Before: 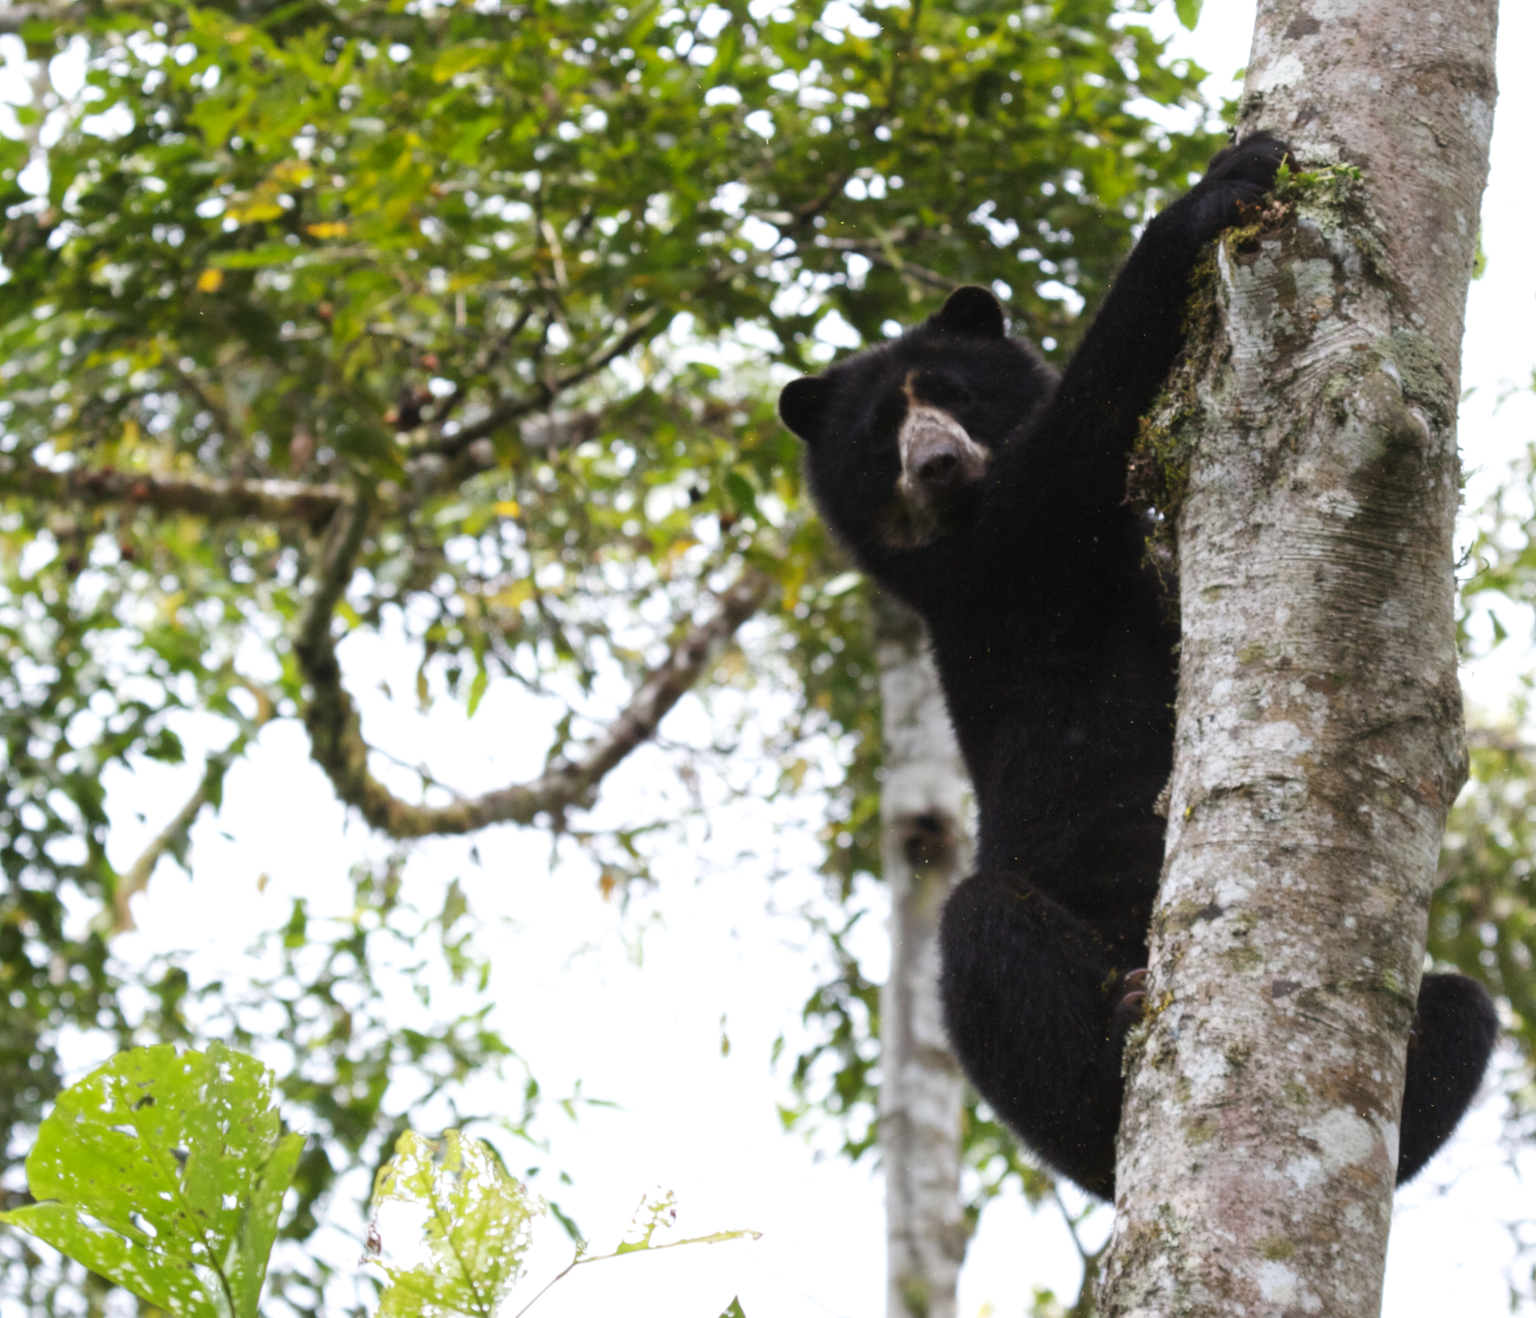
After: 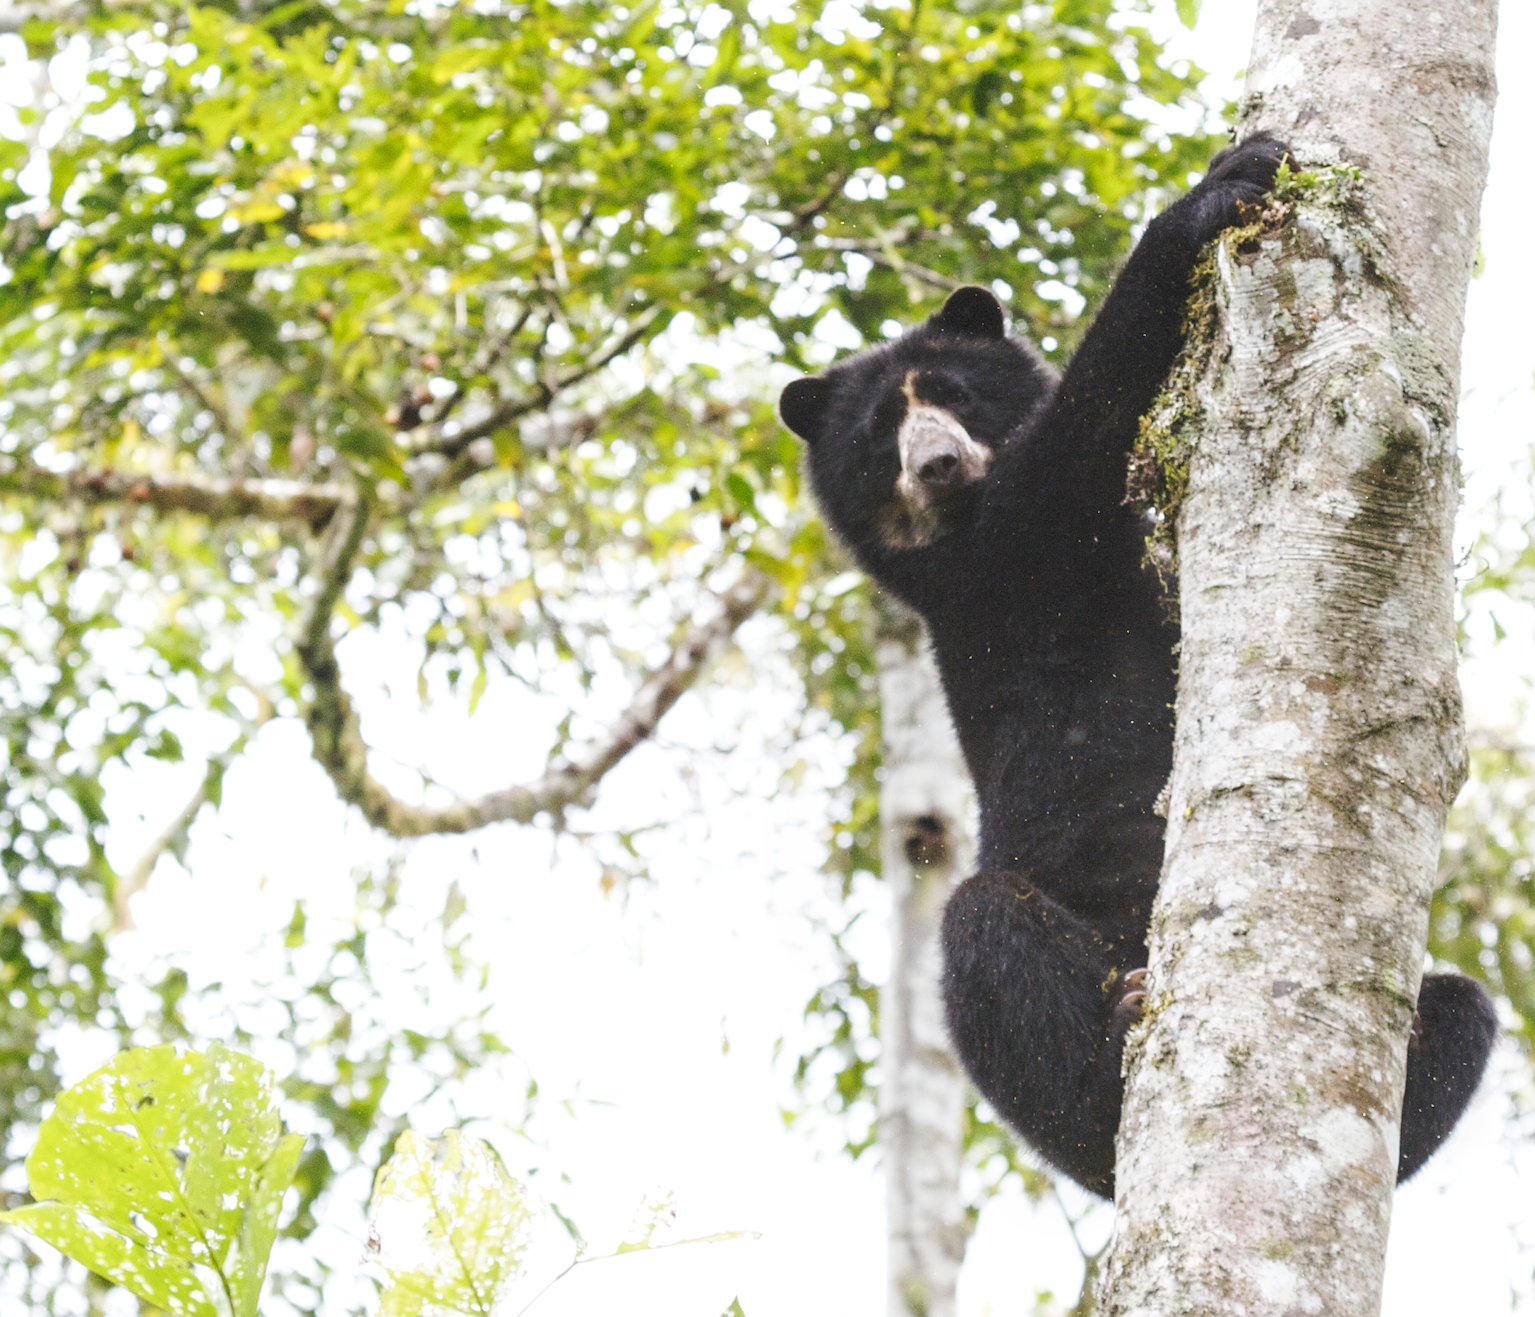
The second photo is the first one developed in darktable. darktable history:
sharpen: on, module defaults
base curve: curves: ch0 [(0, 0.007) (0.028, 0.063) (0.121, 0.311) (0.46, 0.743) (0.859, 0.957) (1, 1)], preserve colors none
local contrast: on, module defaults
